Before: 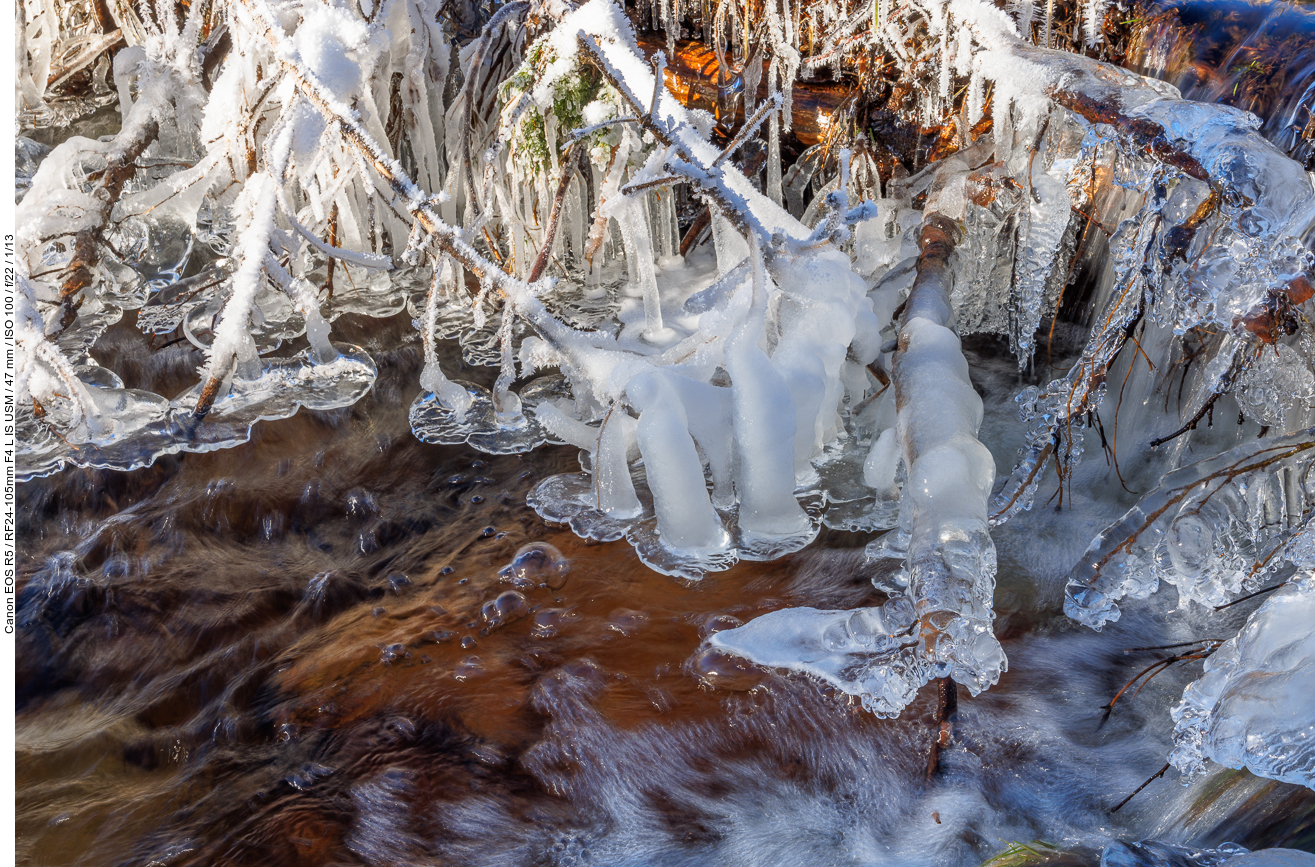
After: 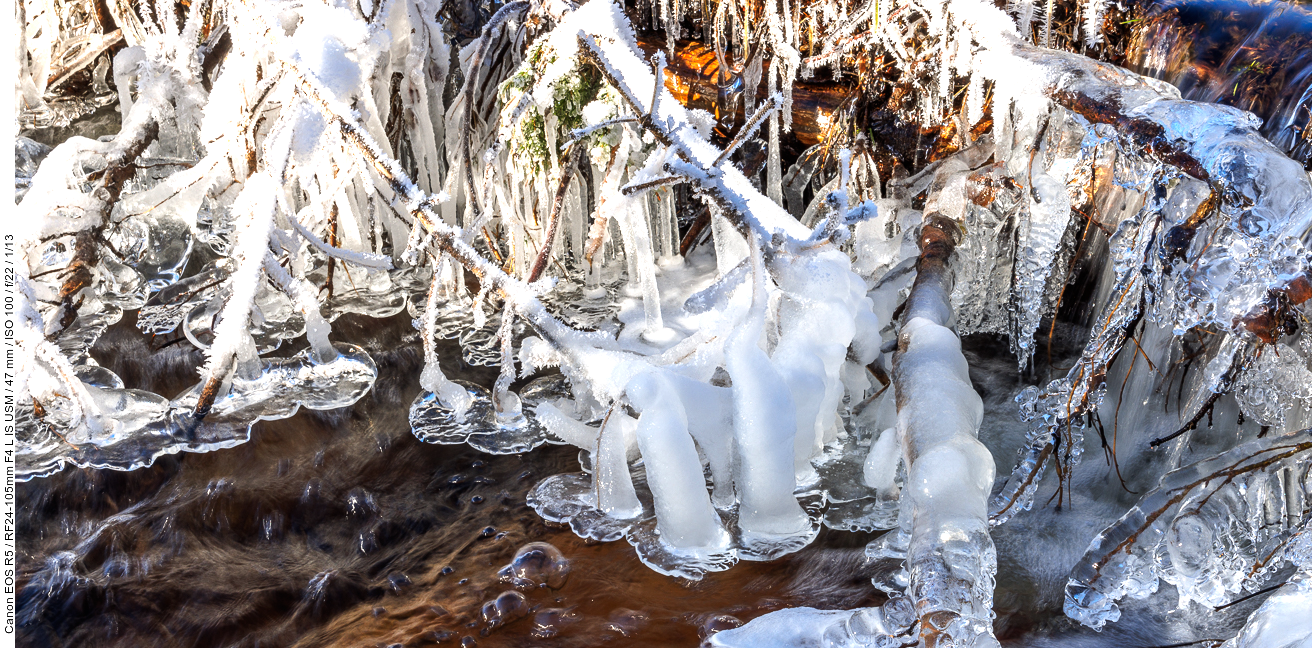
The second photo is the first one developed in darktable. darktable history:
tone equalizer: -8 EV -0.75 EV, -7 EV -0.7 EV, -6 EV -0.6 EV, -5 EV -0.4 EV, -3 EV 0.4 EV, -2 EV 0.6 EV, -1 EV 0.7 EV, +0 EV 0.75 EV, edges refinement/feathering 500, mask exposure compensation -1.57 EV, preserve details no
crop: bottom 24.967%
